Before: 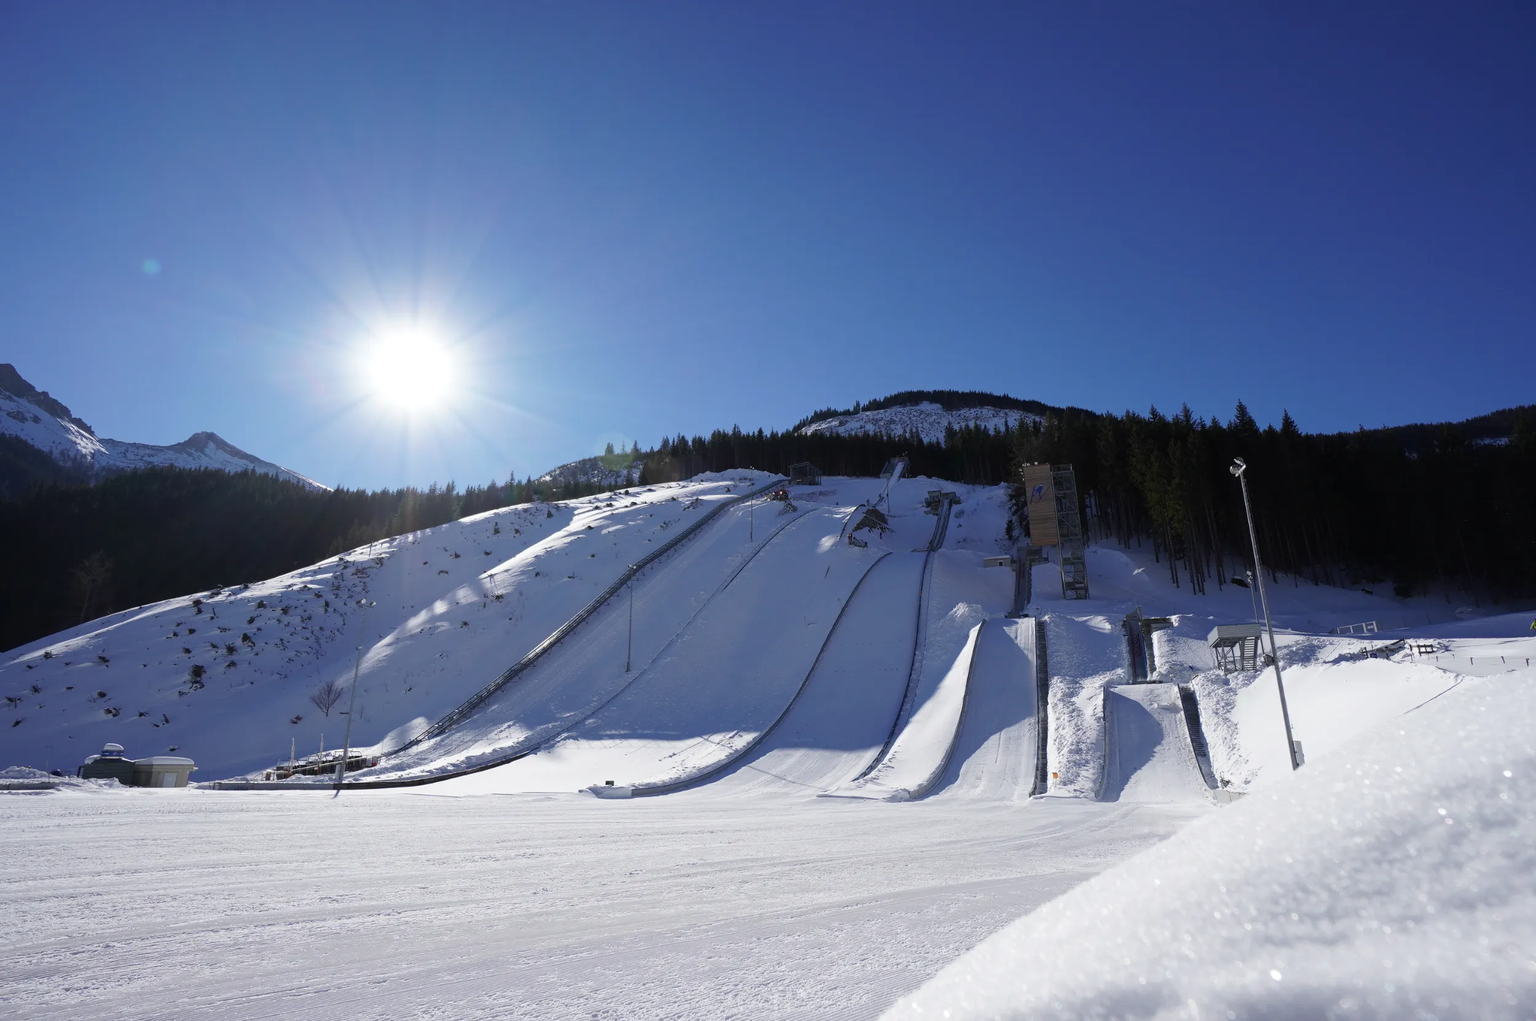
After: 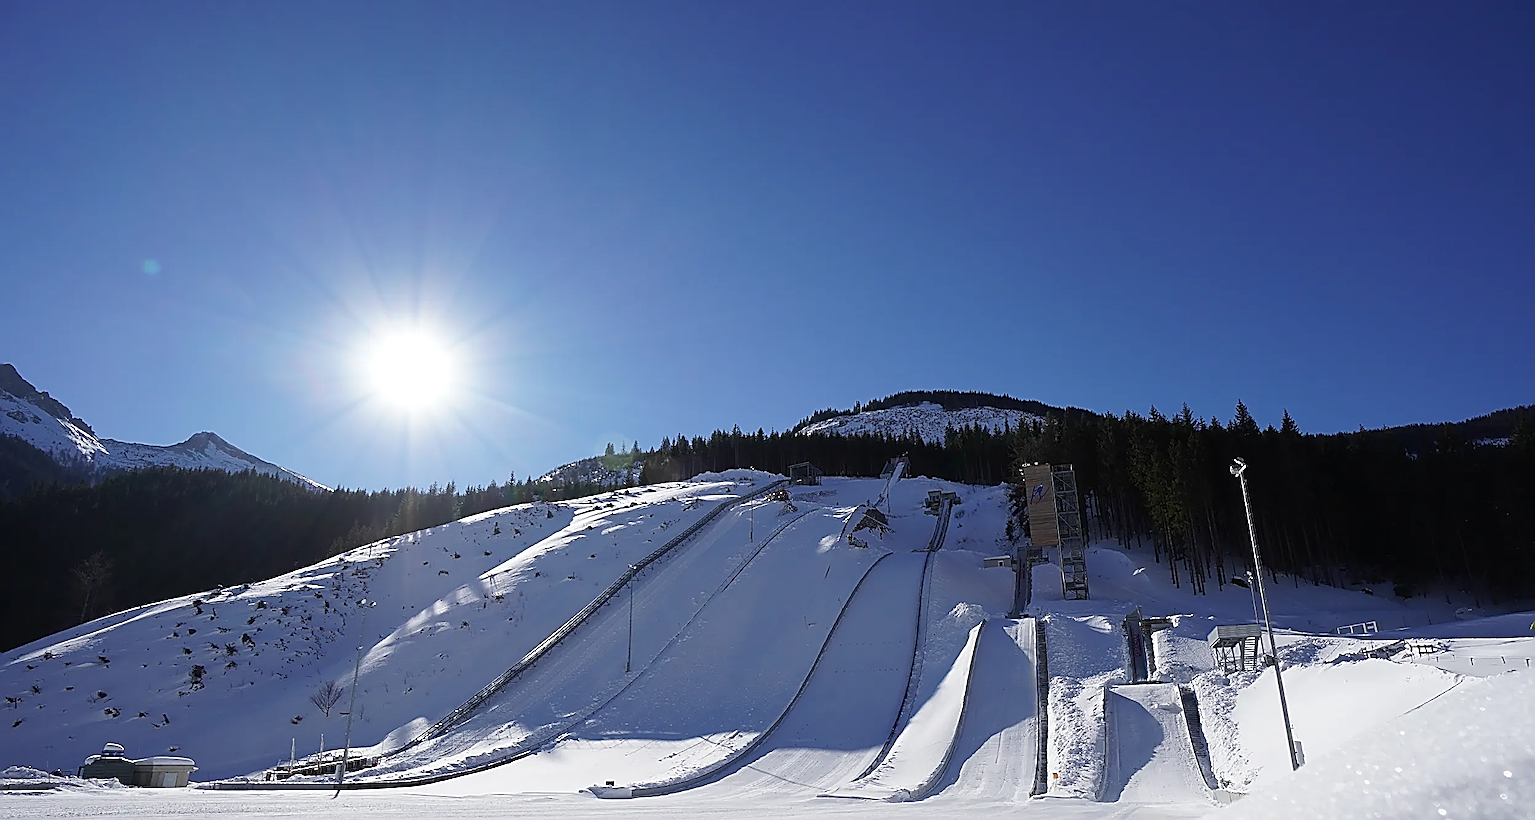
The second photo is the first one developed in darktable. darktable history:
sharpen: amount 2
crop: bottom 19.644%
